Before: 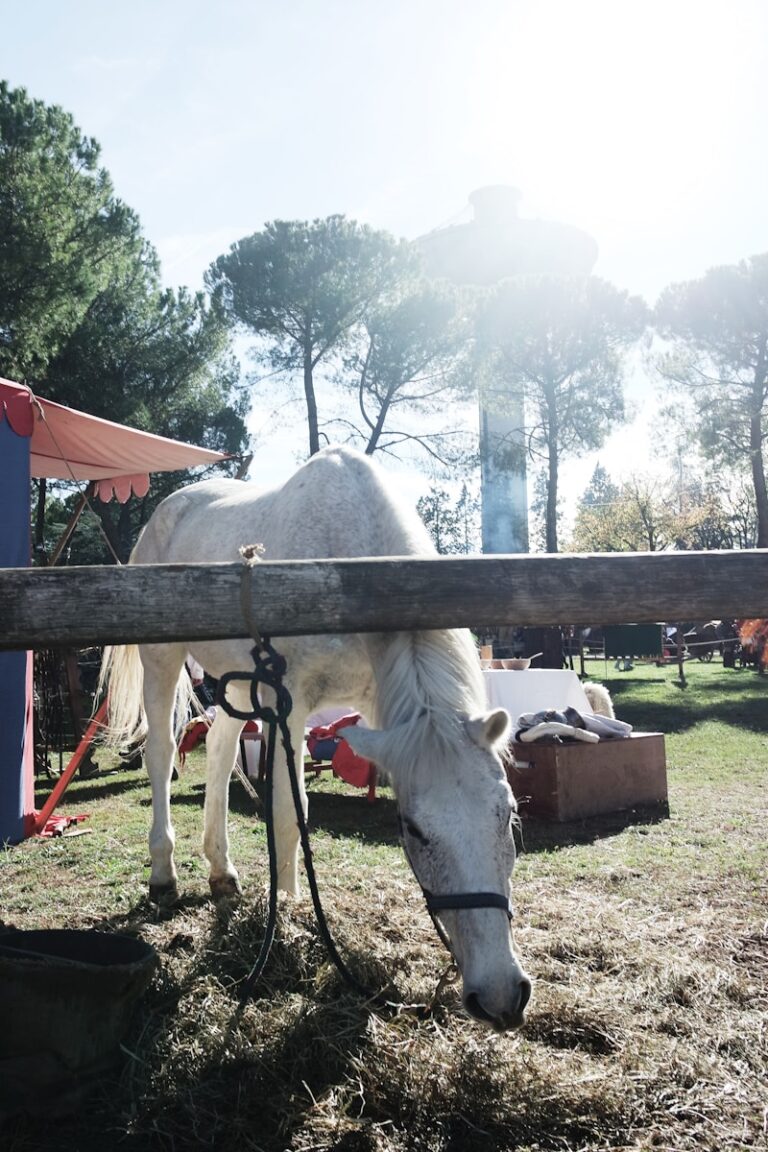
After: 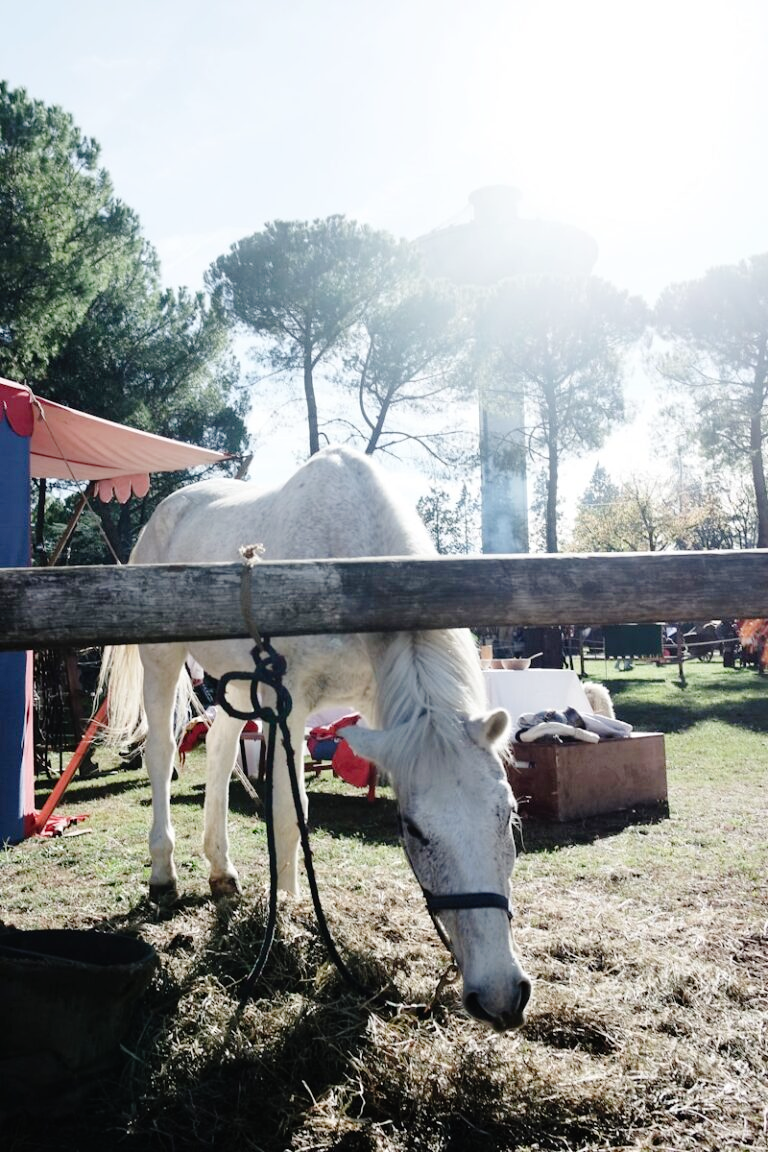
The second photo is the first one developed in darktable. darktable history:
tone curve: curves: ch0 [(0, 0) (0.003, 0.001) (0.011, 0.004) (0.025, 0.013) (0.044, 0.022) (0.069, 0.035) (0.1, 0.053) (0.136, 0.088) (0.177, 0.149) (0.224, 0.213) (0.277, 0.293) (0.335, 0.381) (0.399, 0.463) (0.468, 0.546) (0.543, 0.616) (0.623, 0.693) (0.709, 0.766) (0.801, 0.843) (0.898, 0.921) (1, 1)], preserve colors none
white balance: red 1, blue 1
